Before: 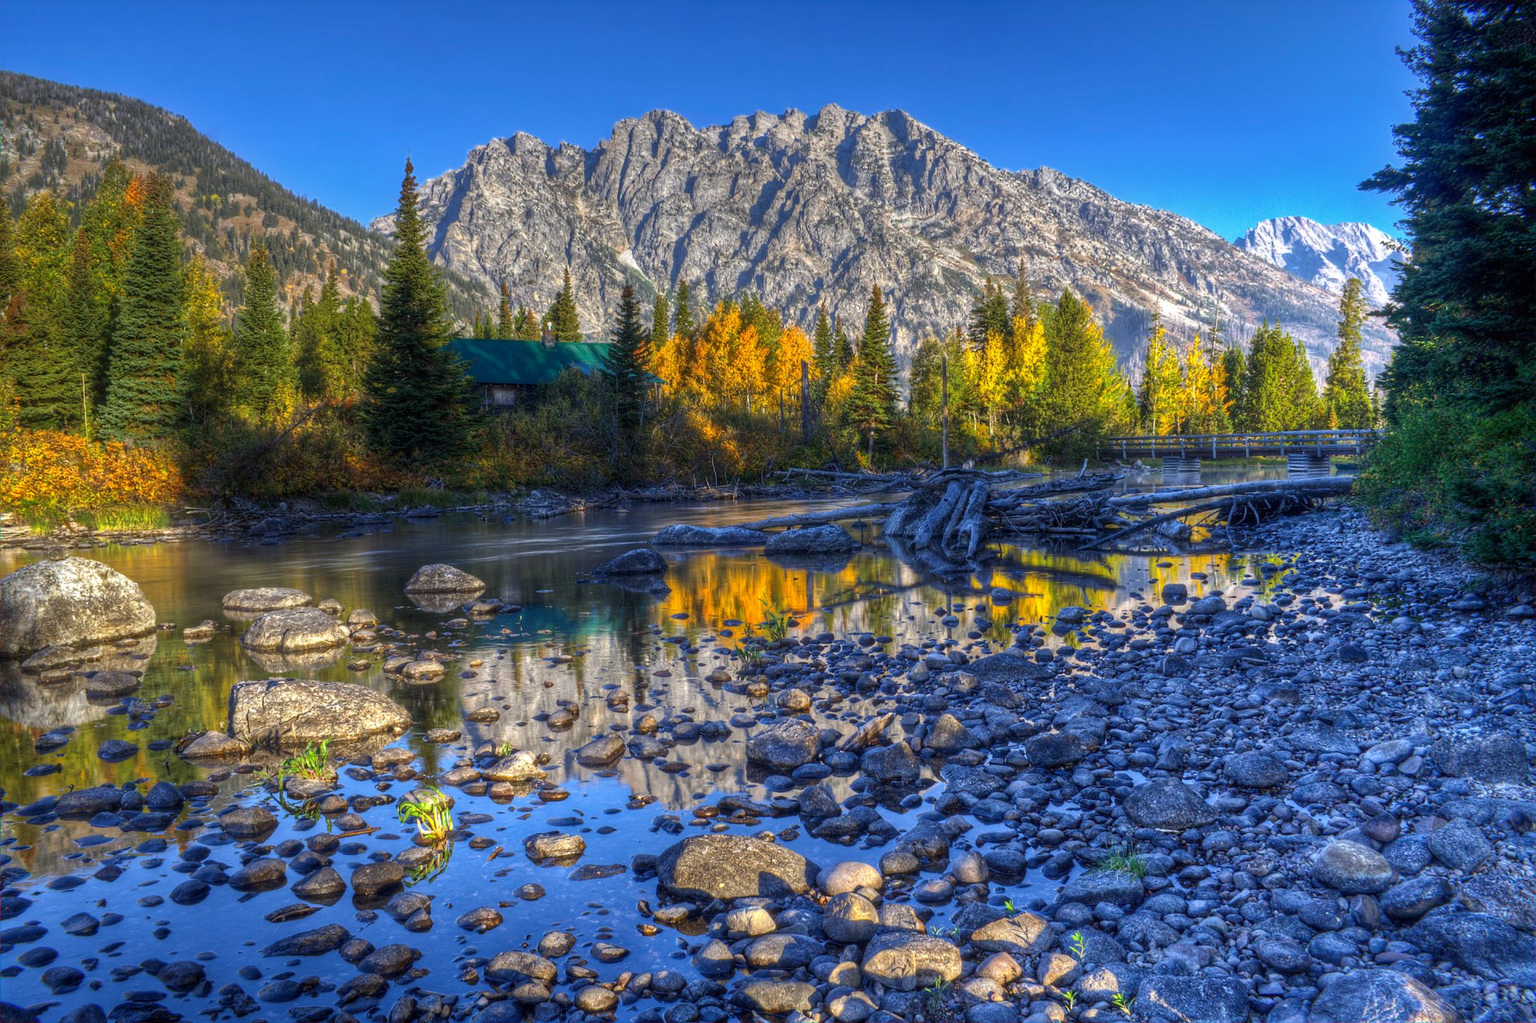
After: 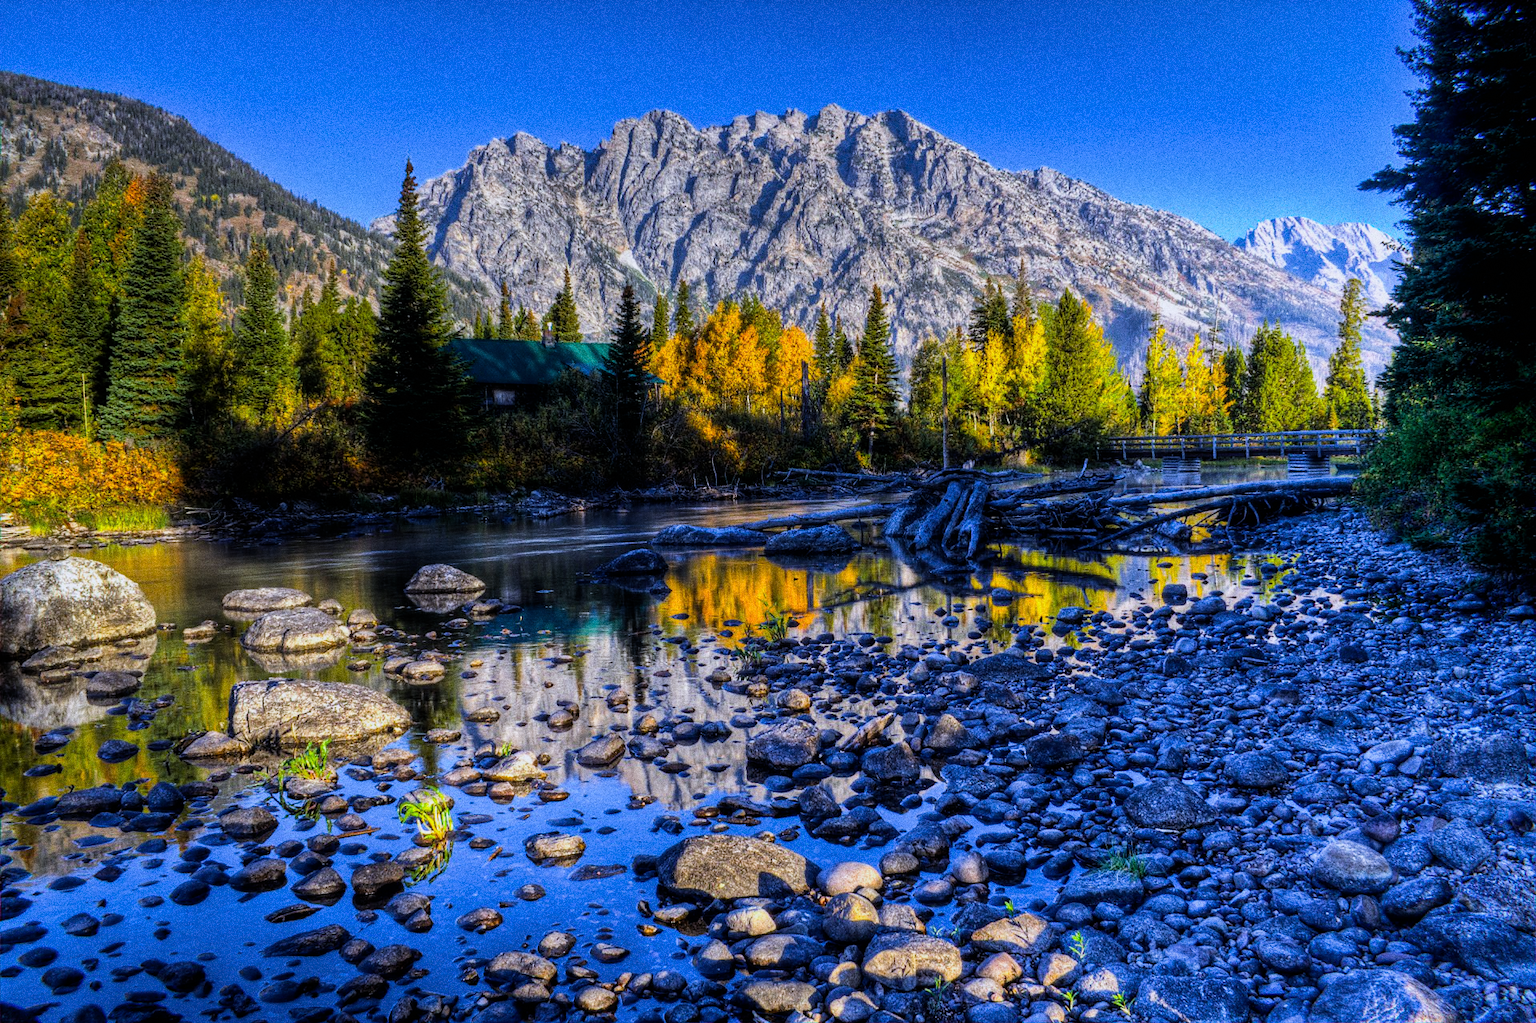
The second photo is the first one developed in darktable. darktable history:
grain: coarseness 0.09 ISO, strength 40%
color balance rgb: perceptual saturation grading › global saturation 20%, global vibrance 20%
white balance: red 0.967, blue 1.119, emerald 0.756
filmic rgb: black relative exposure -5 EV, white relative exposure 3.5 EV, hardness 3.19, contrast 1.3, highlights saturation mix -50%
